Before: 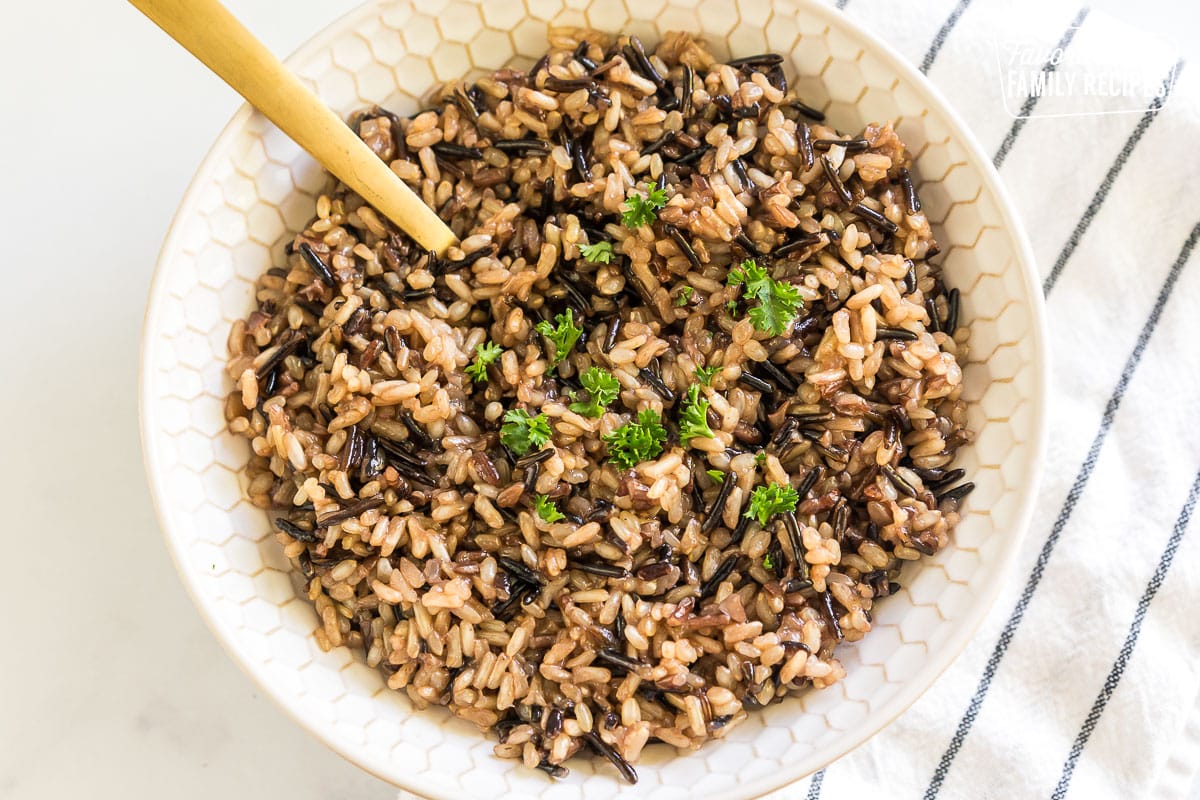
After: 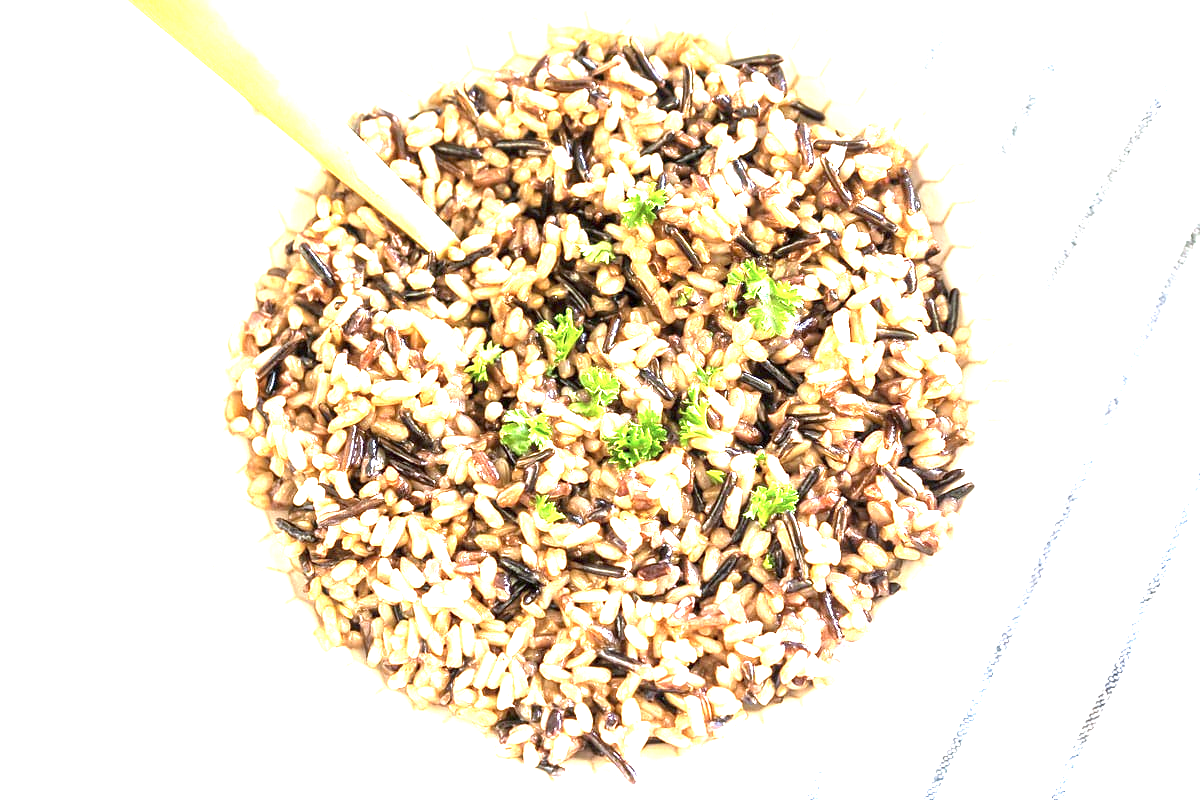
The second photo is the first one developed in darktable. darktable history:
color correction: highlights a* -0.85, highlights b* -9.03
exposure: exposure 2.231 EV, compensate highlight preservation false
